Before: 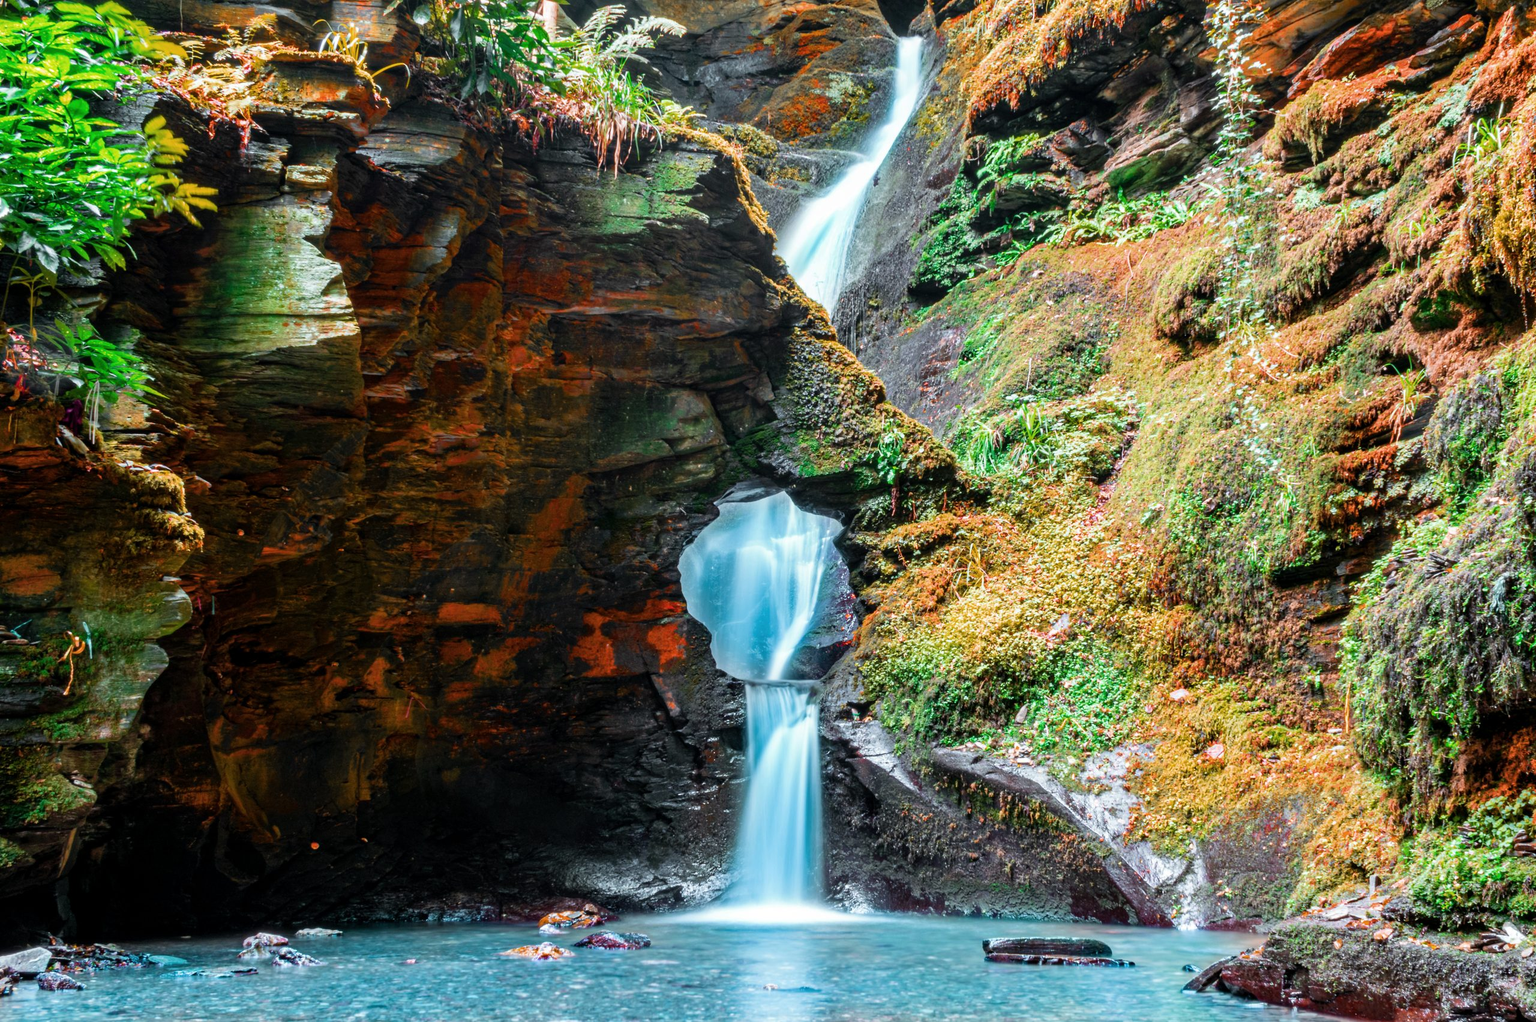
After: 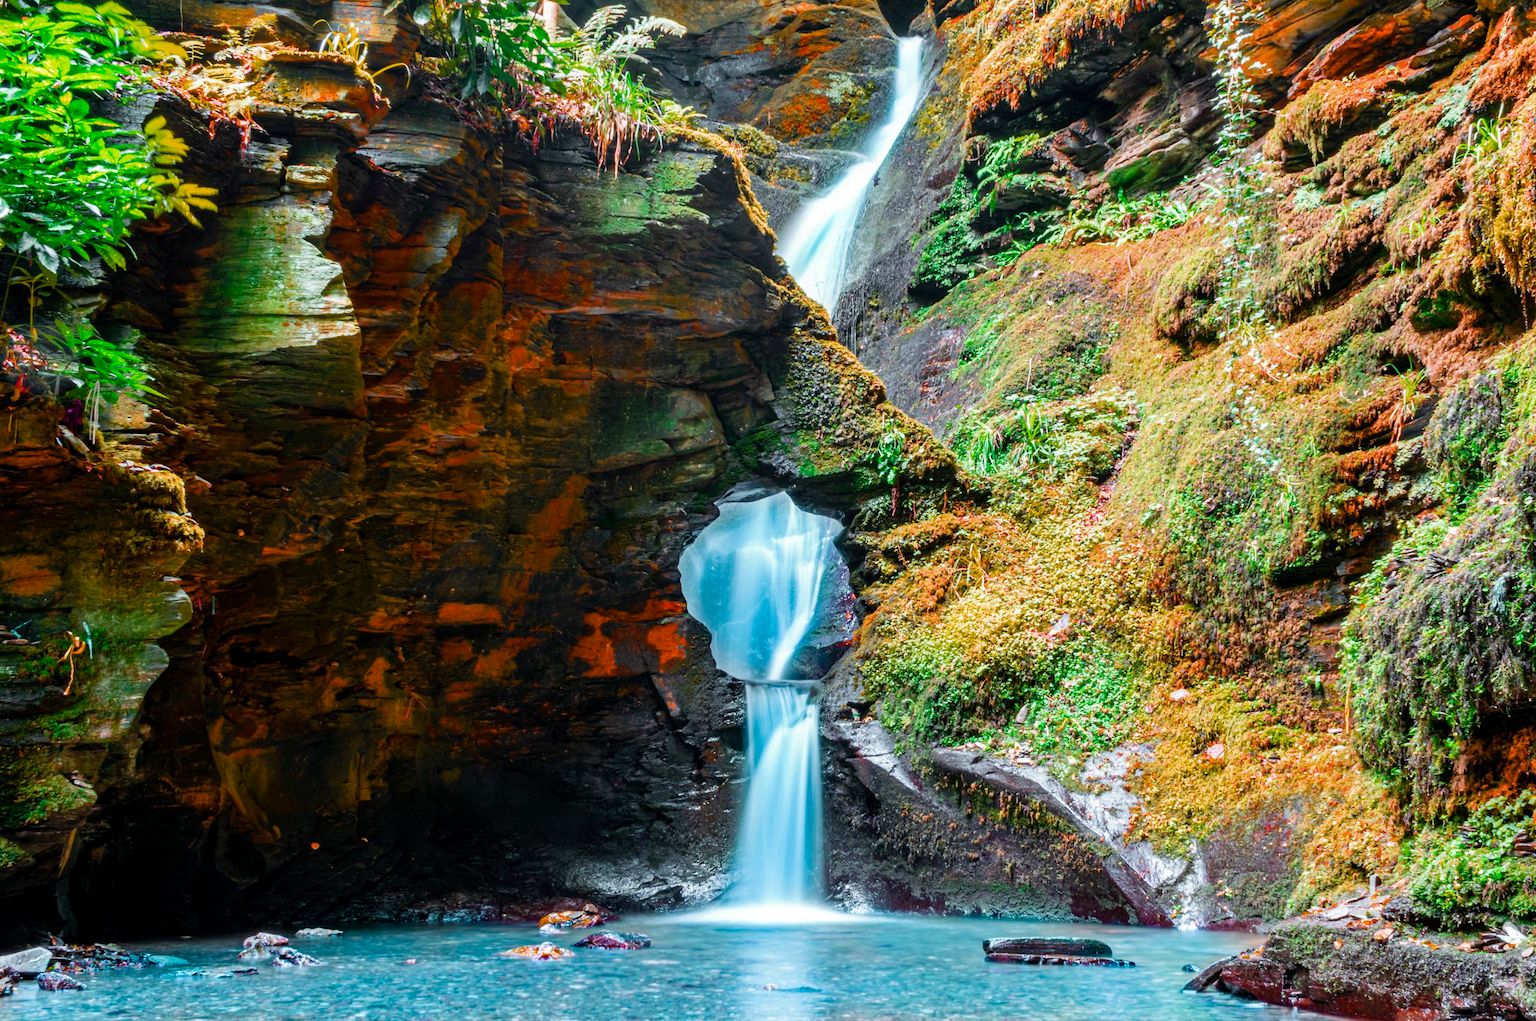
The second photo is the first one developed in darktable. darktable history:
color balance rgb: linear chroma grading › shadows 31.872%, linear chroma grading › global chroma -1.482%, linear chroma grading › mid-tones 4.097%, perceptual saturation grading › global saturation -0.085%, global vibrance 16.434%, saturation formula JzAzBz (2021)
